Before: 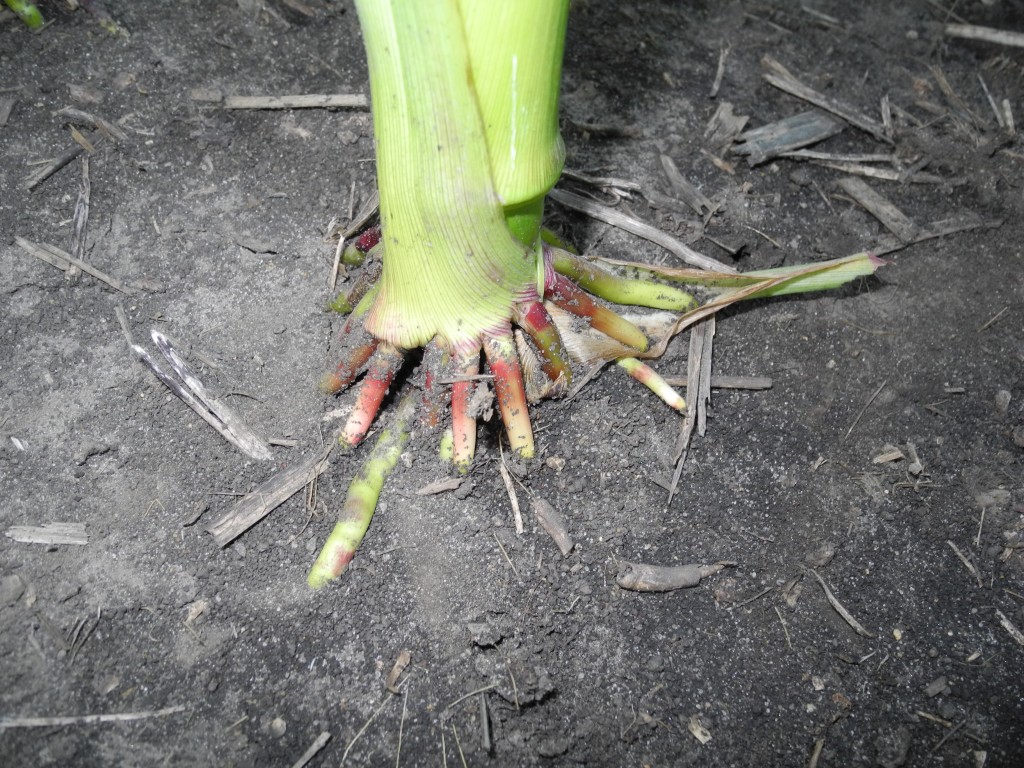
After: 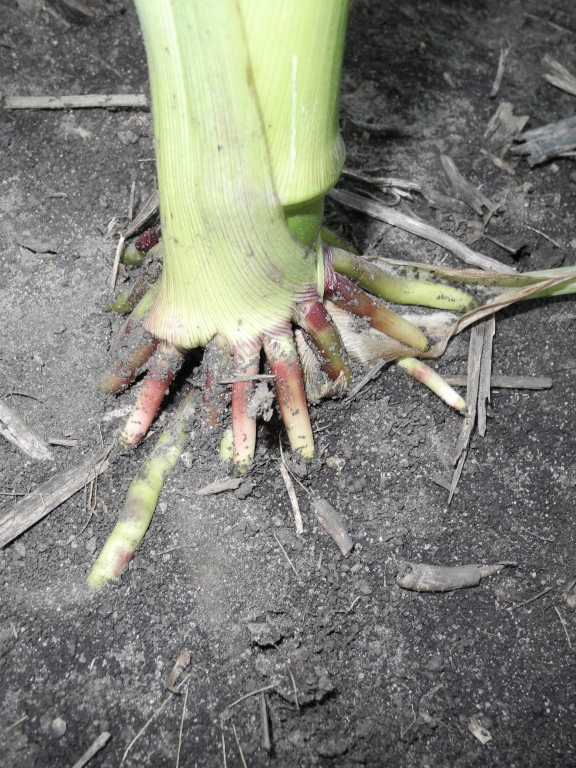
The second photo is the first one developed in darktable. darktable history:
contrast brightness saturation: contrast 0.1, saturation -0.3
crop: left 21.496%, right 22.254%
